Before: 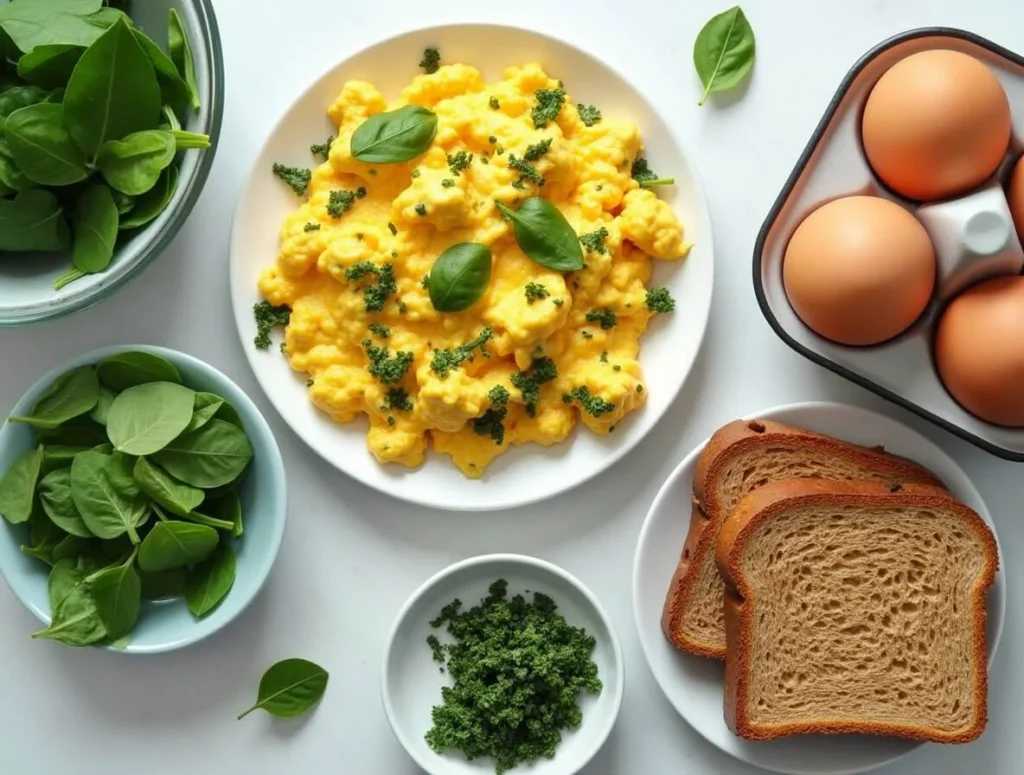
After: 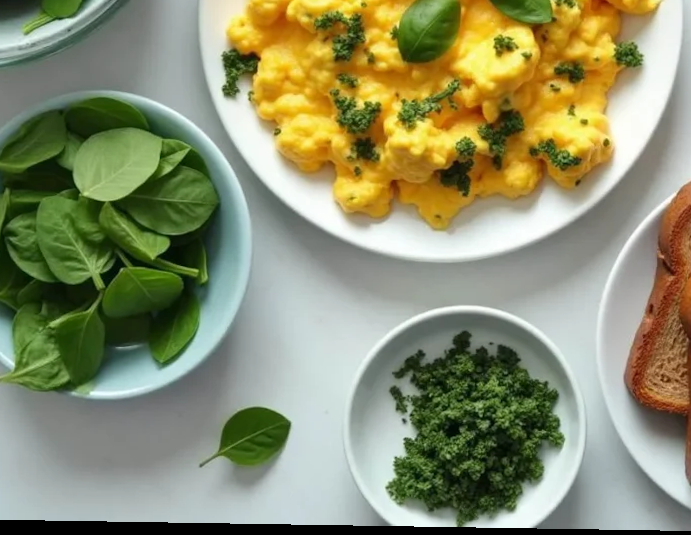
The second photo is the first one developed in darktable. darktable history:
crop and rotate: angle -0.932°, left 3.86%, top 32.398%, right 29.42%
